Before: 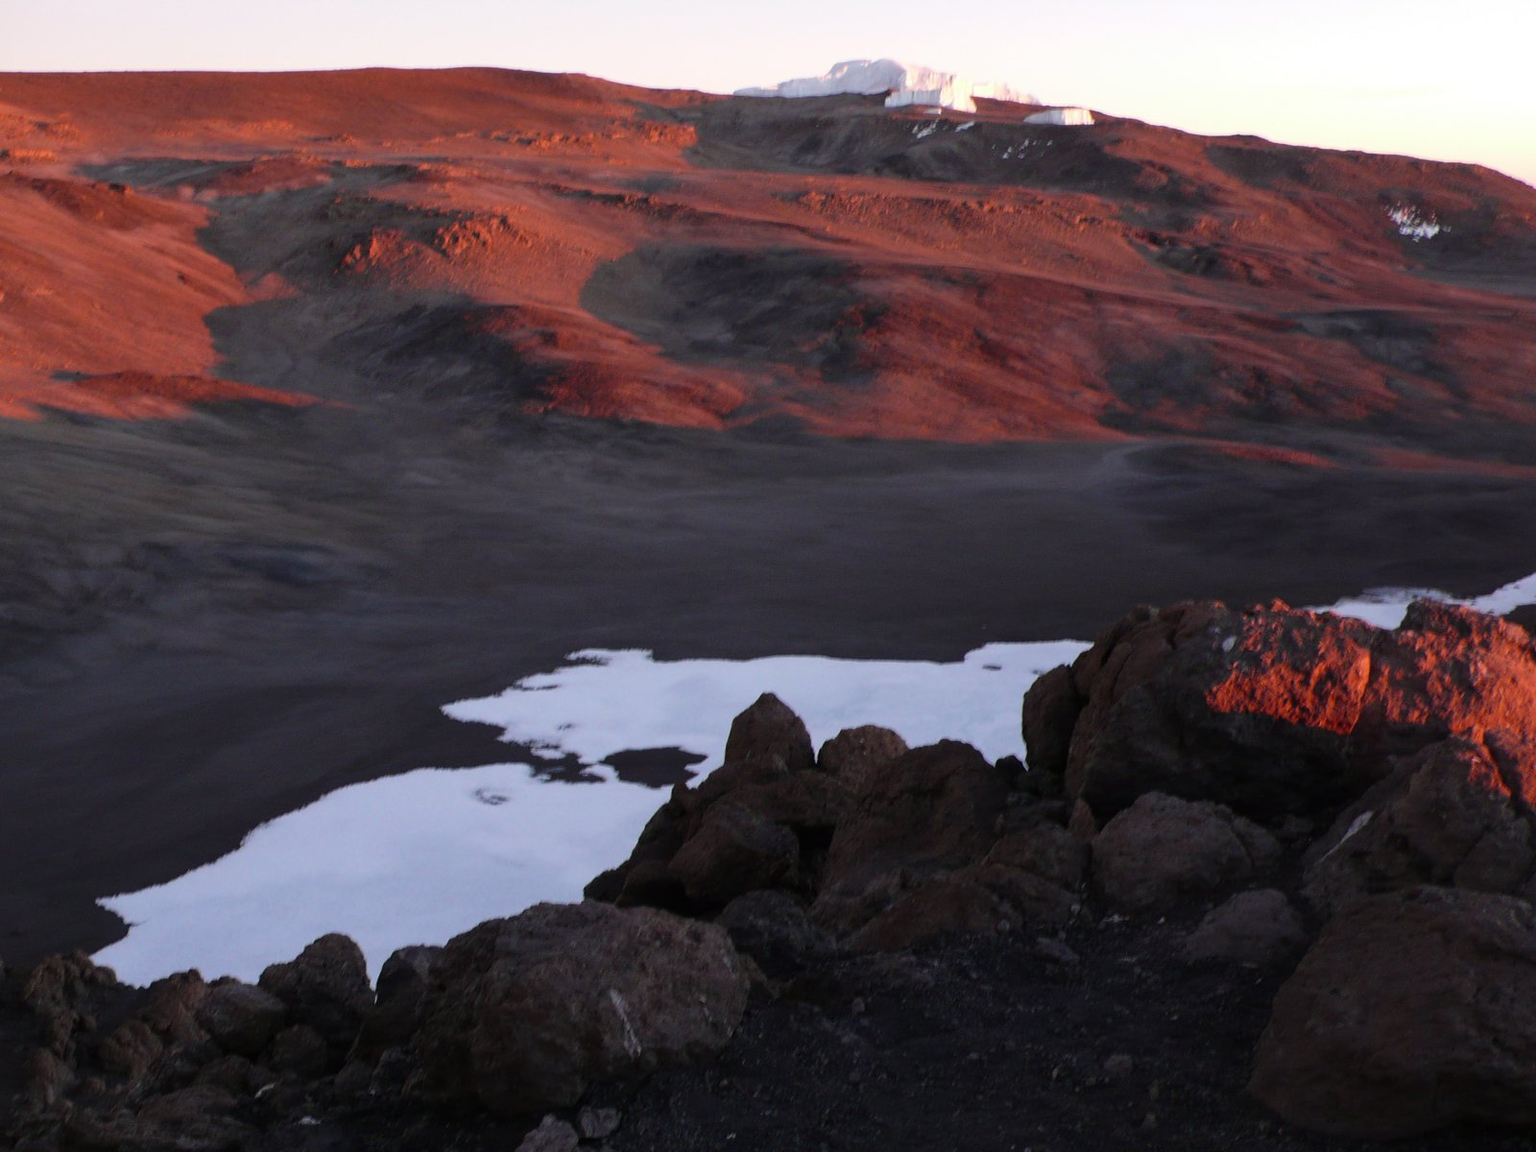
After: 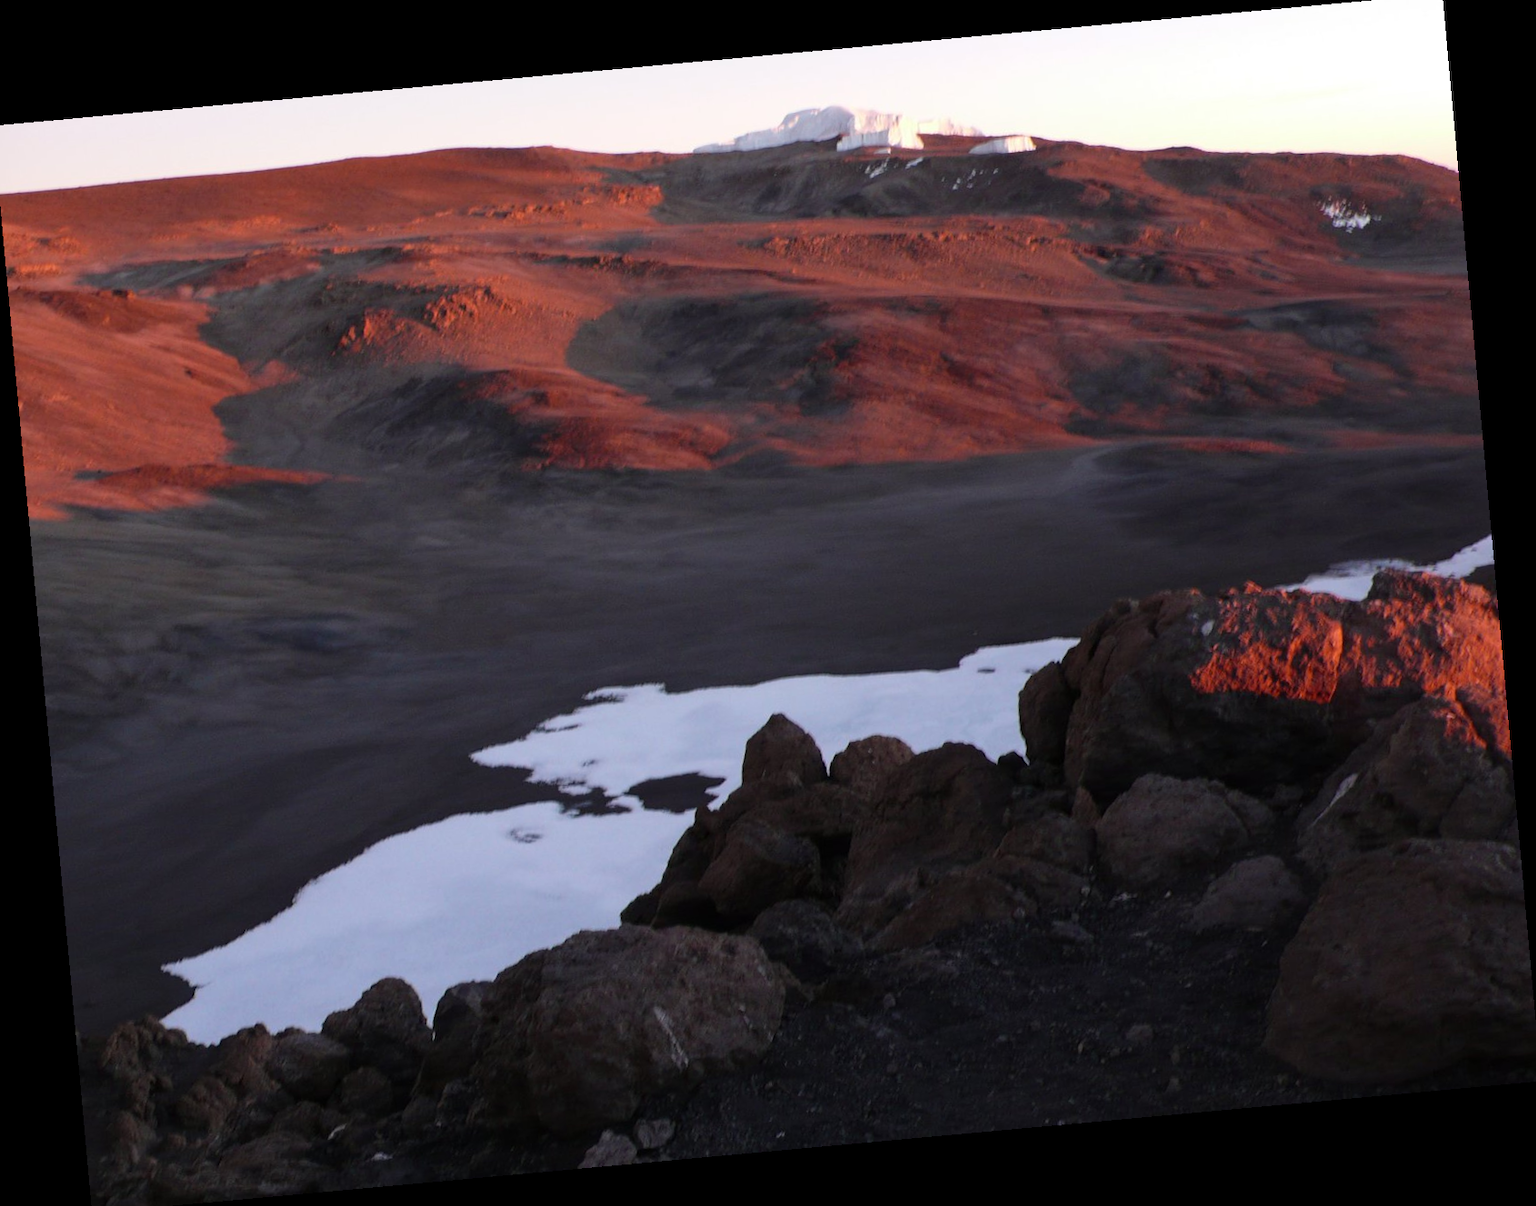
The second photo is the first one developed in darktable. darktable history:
rotate and perspective: rotation -5.2°, automatic cropping off
crop: left 0.434%, top 0.485%, right 0.244%, bottom 0.386%
